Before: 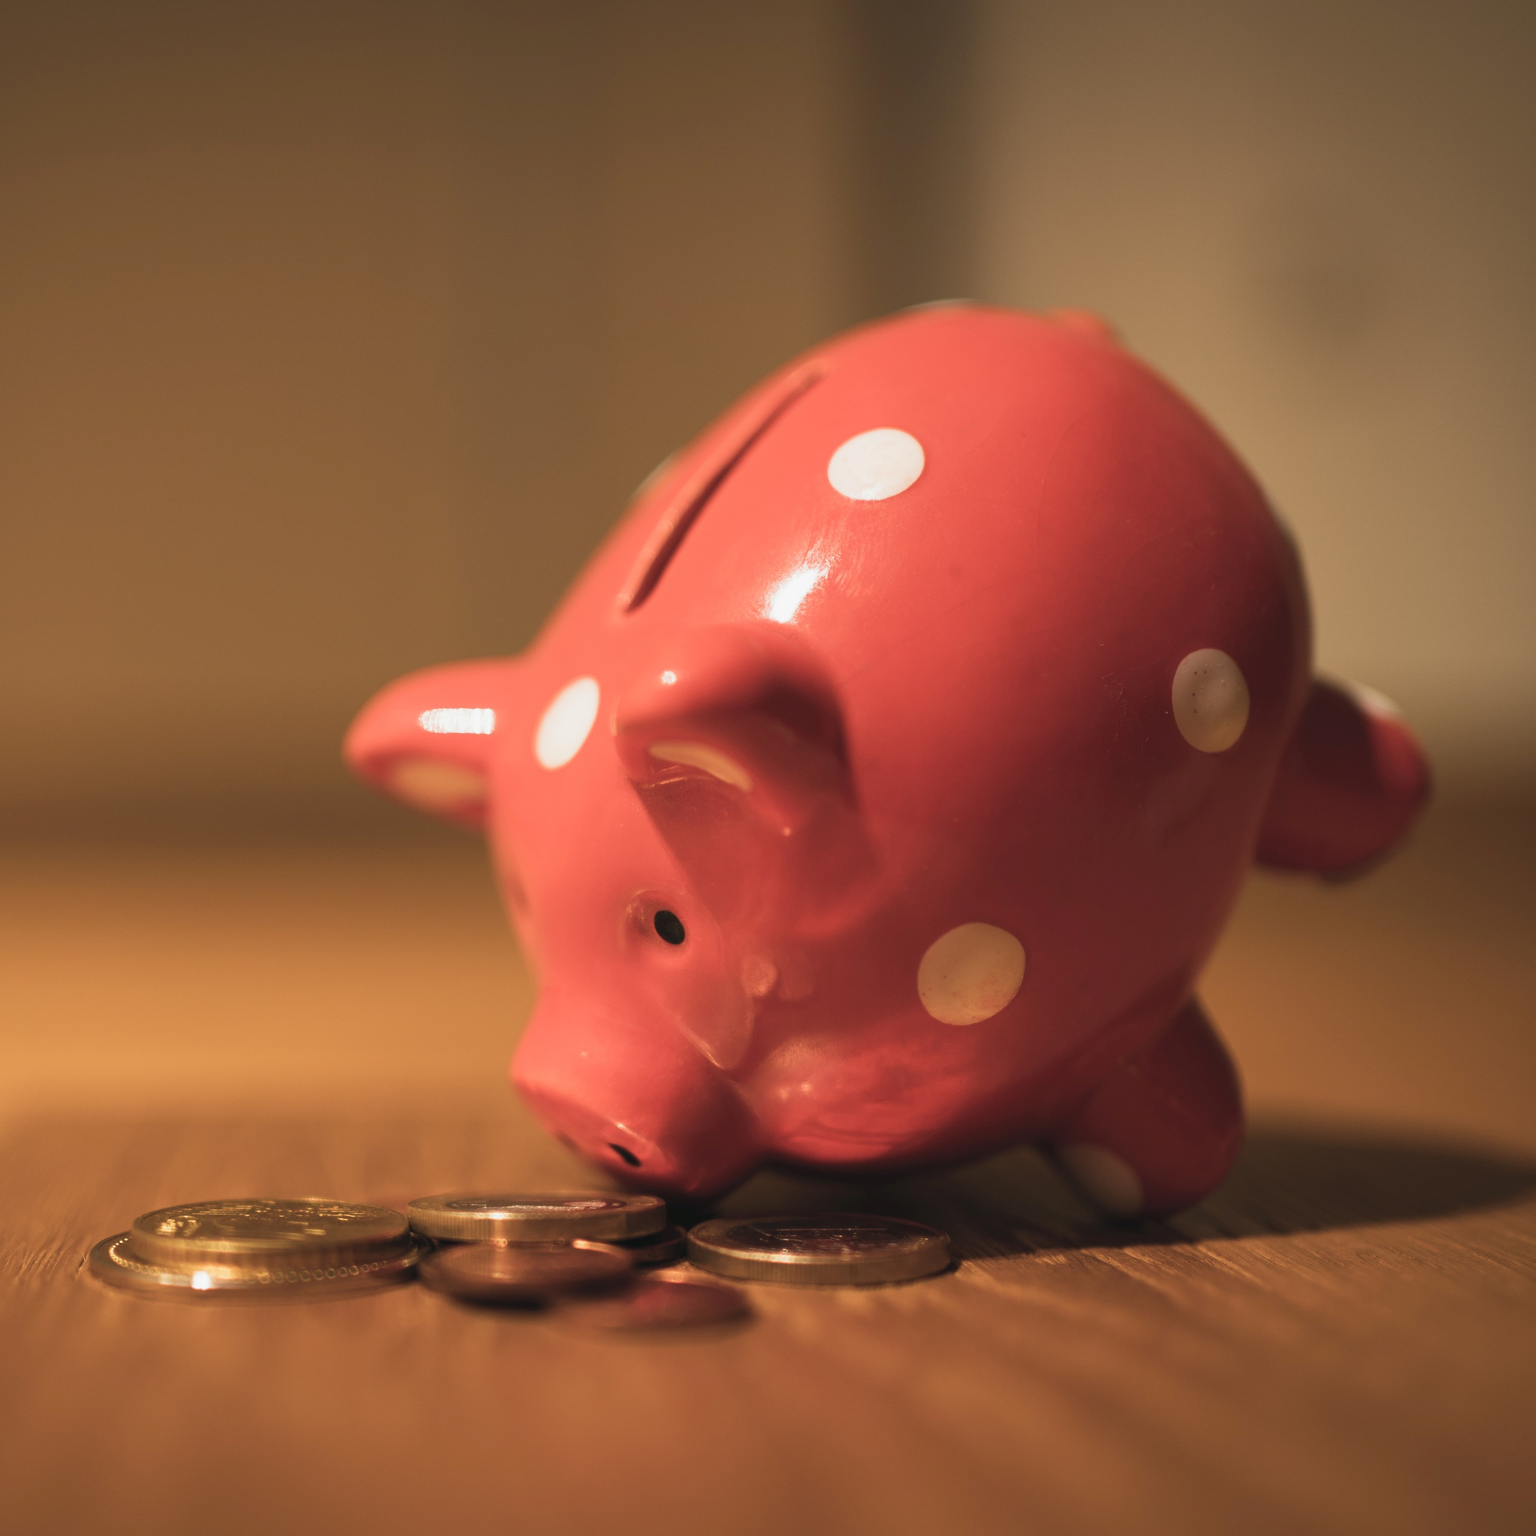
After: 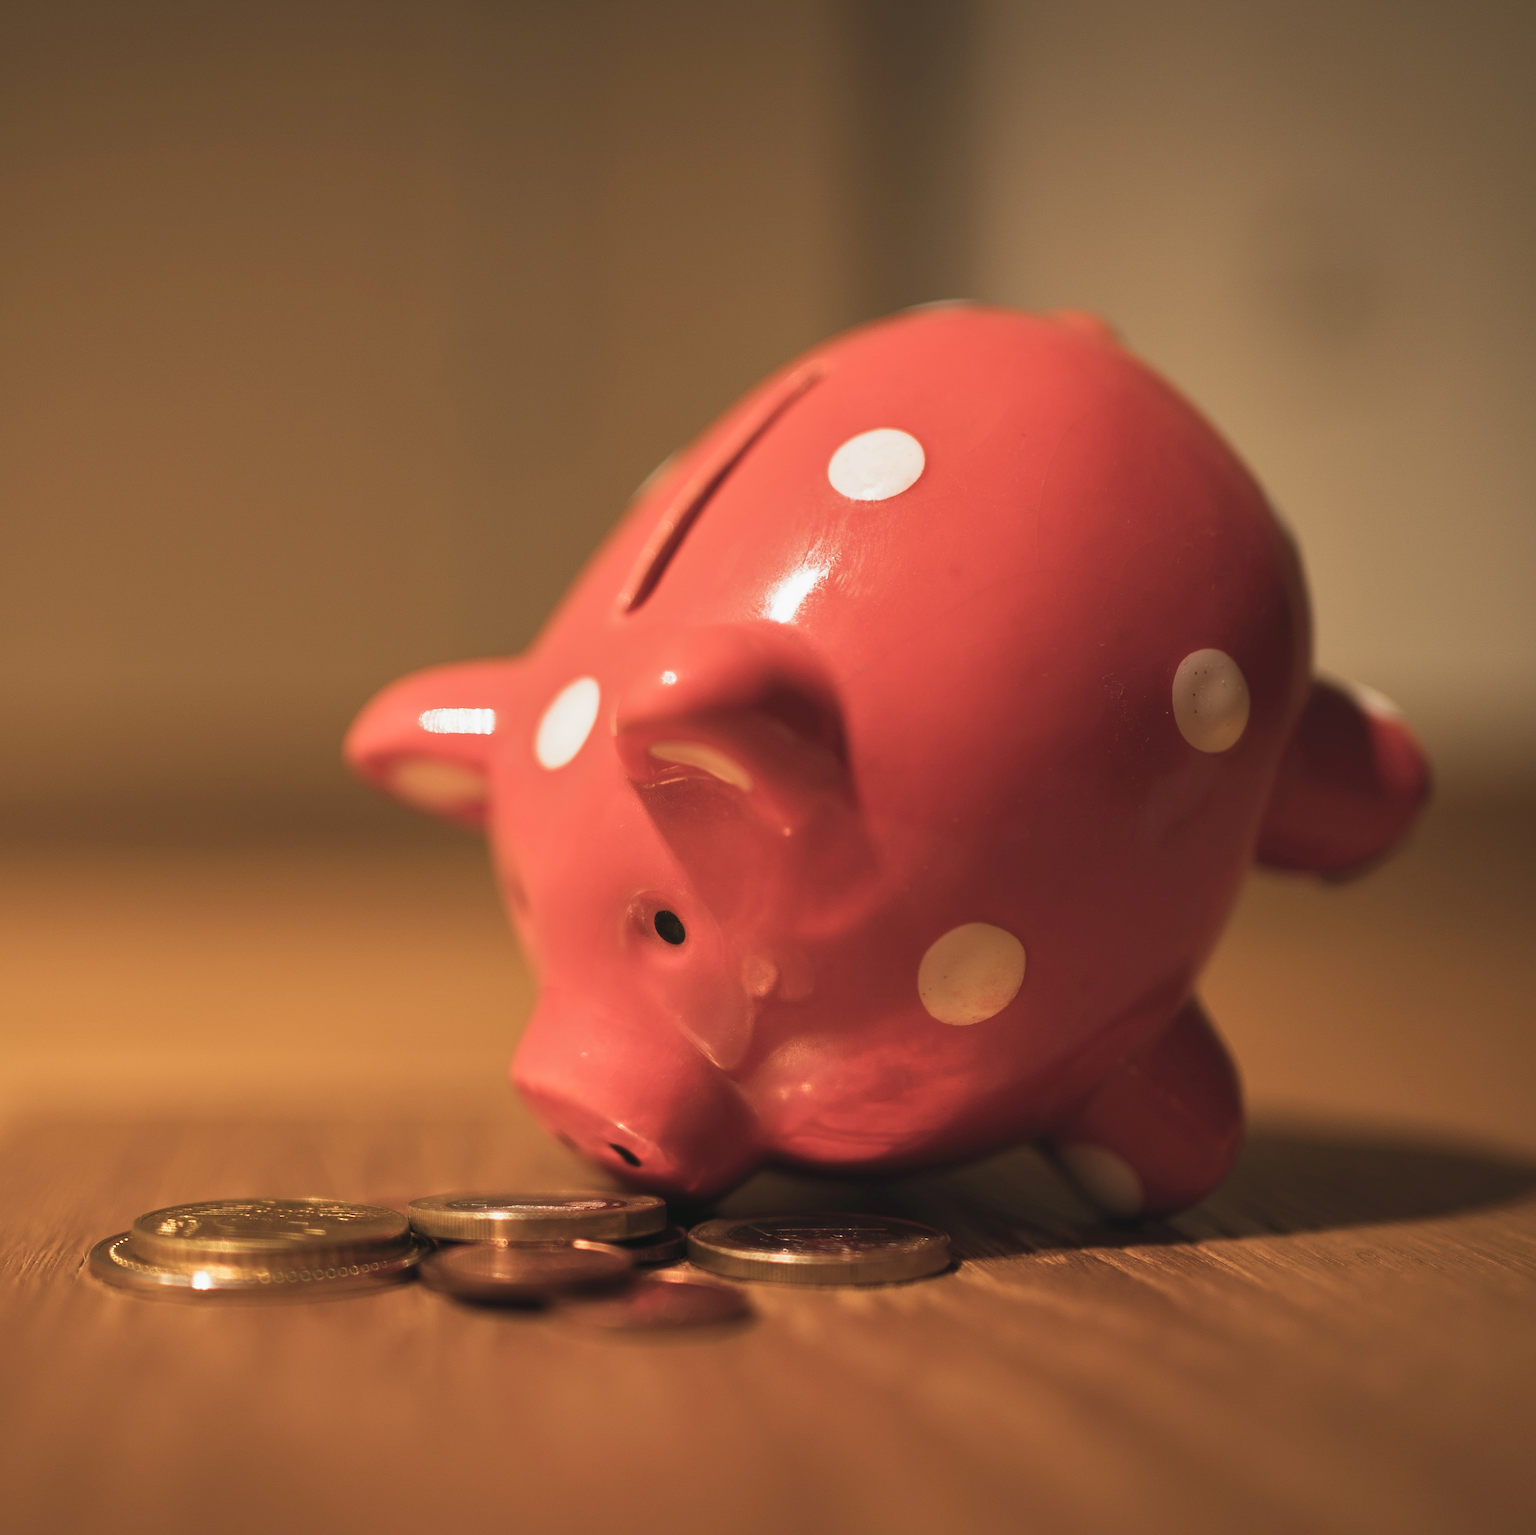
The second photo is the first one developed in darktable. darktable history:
sharpen: on, module defaults
shadows and highlights: shadows 12.88, white point adjustment 1.1, soften with gaussian
